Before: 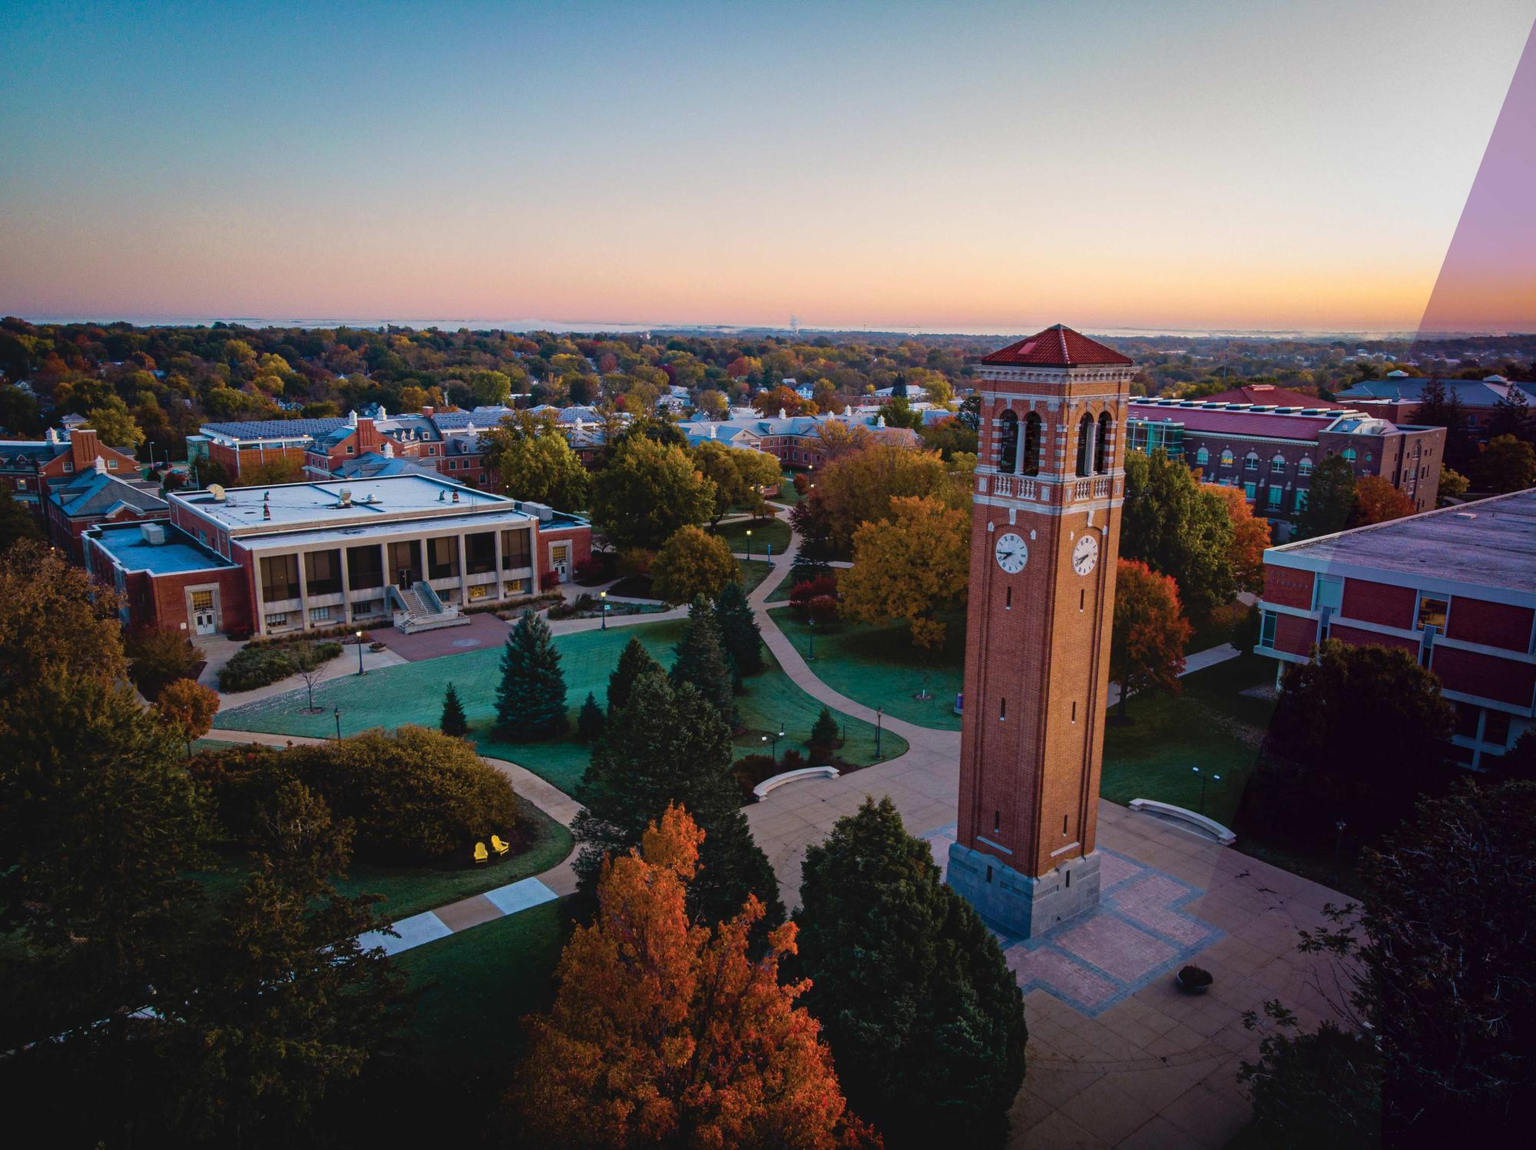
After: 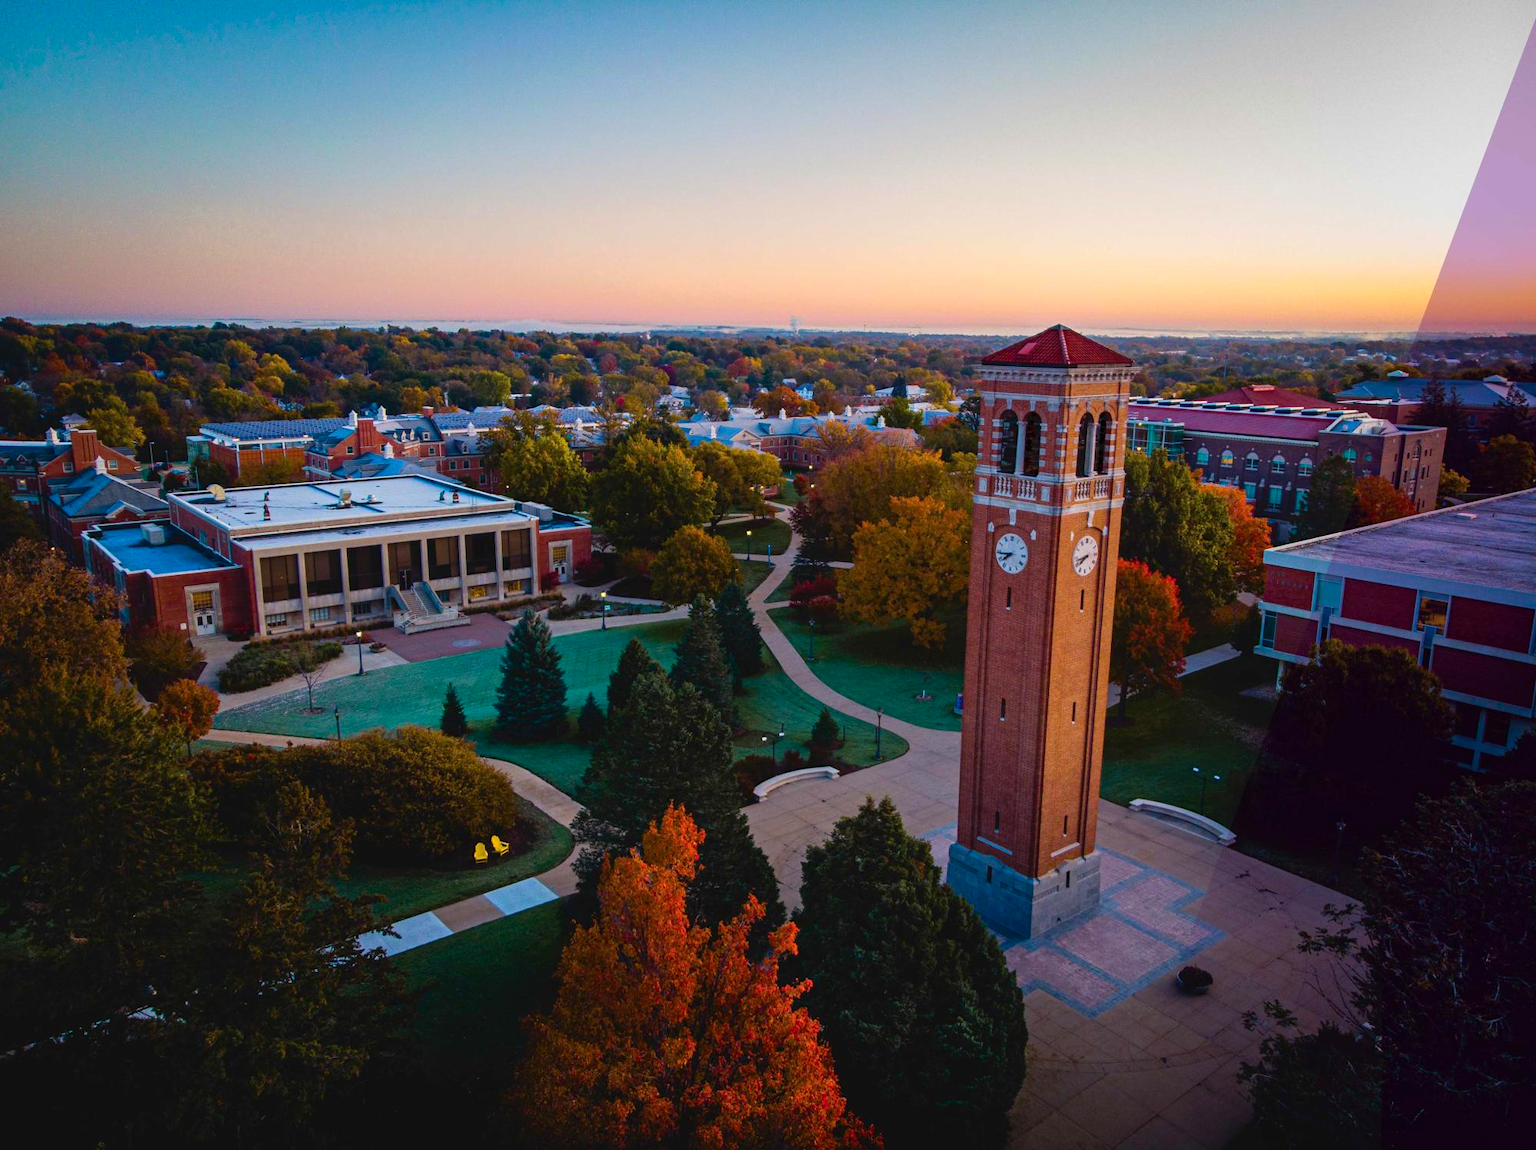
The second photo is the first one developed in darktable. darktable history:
contrast brightness saturation: contrast 0.09, saturation 0.28
exposure: compensate highlight preservation false
